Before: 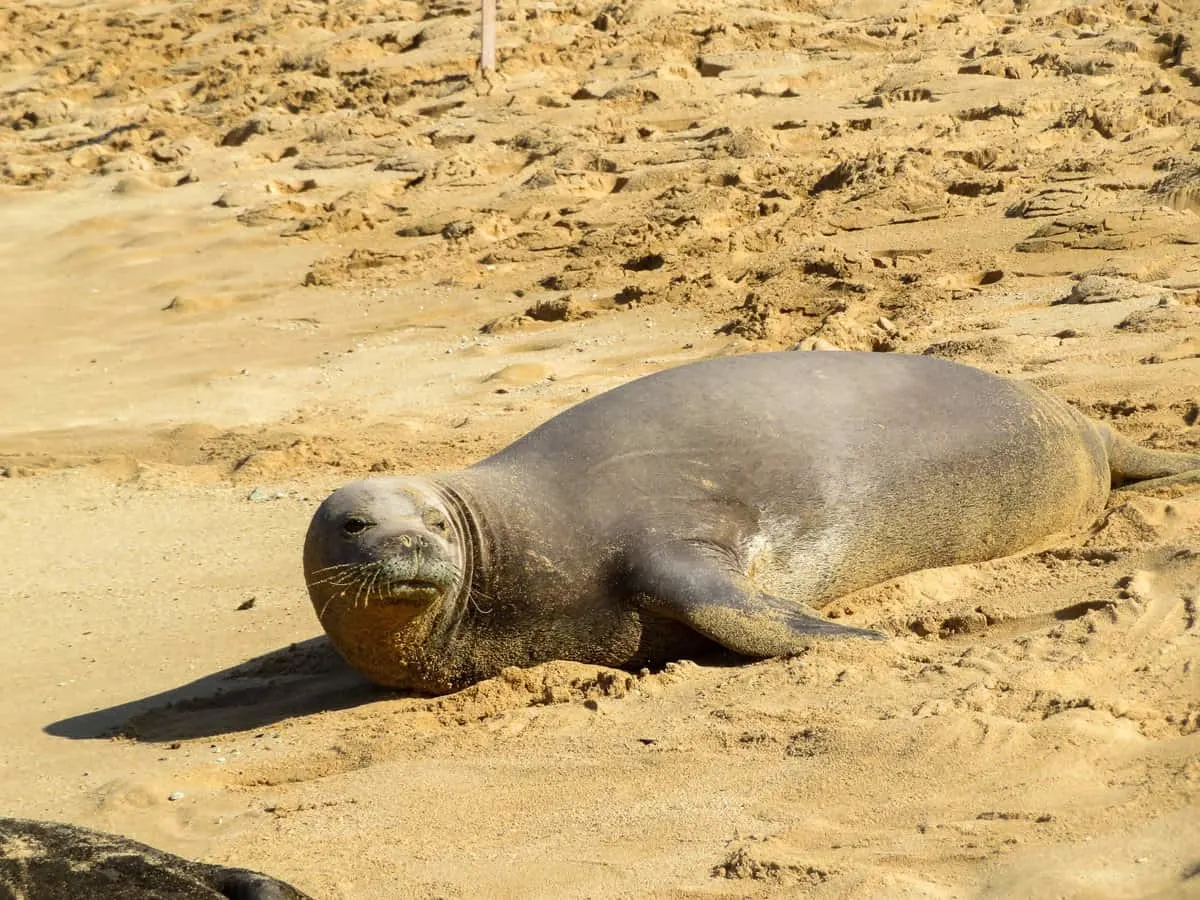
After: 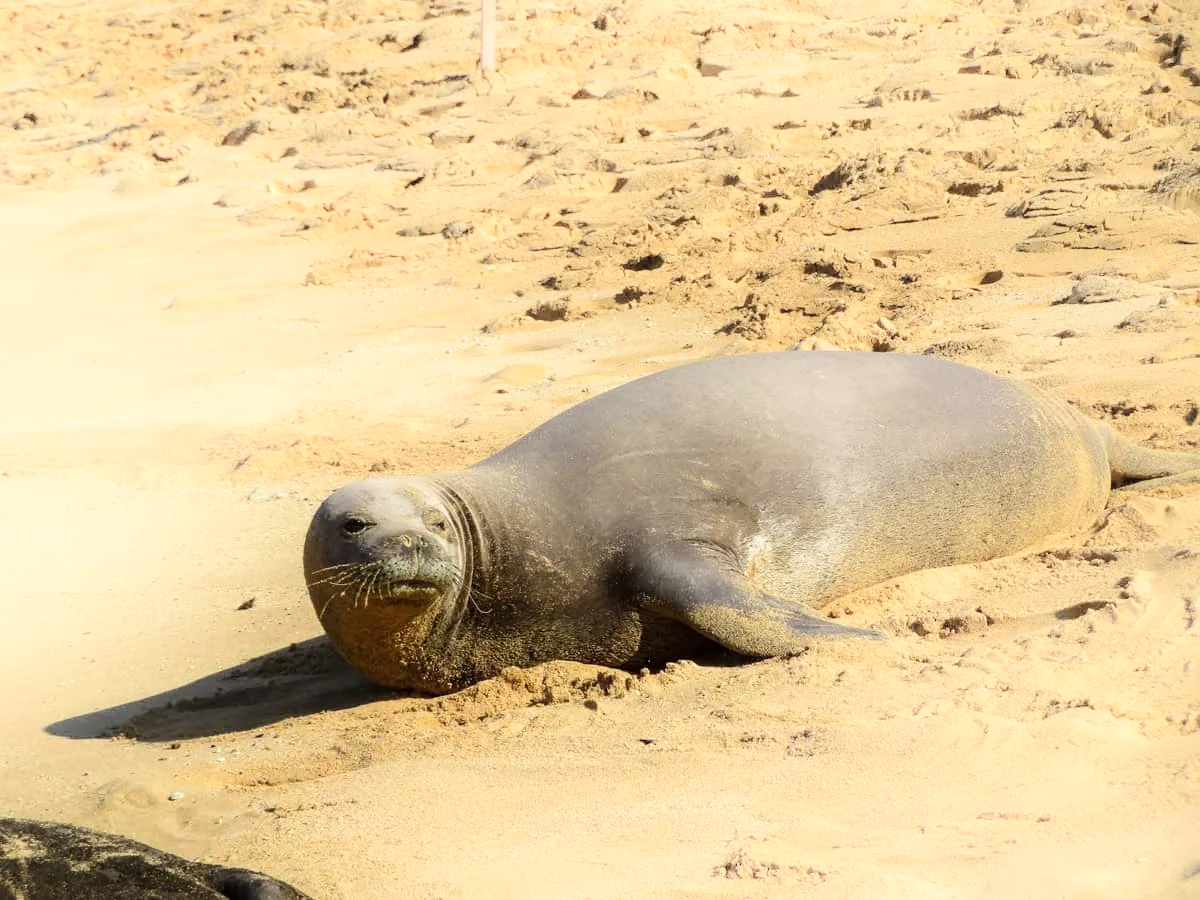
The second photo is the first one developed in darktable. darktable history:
shadows and highlights: shadows -21.31, highlights 98.93, soften with gaussian
